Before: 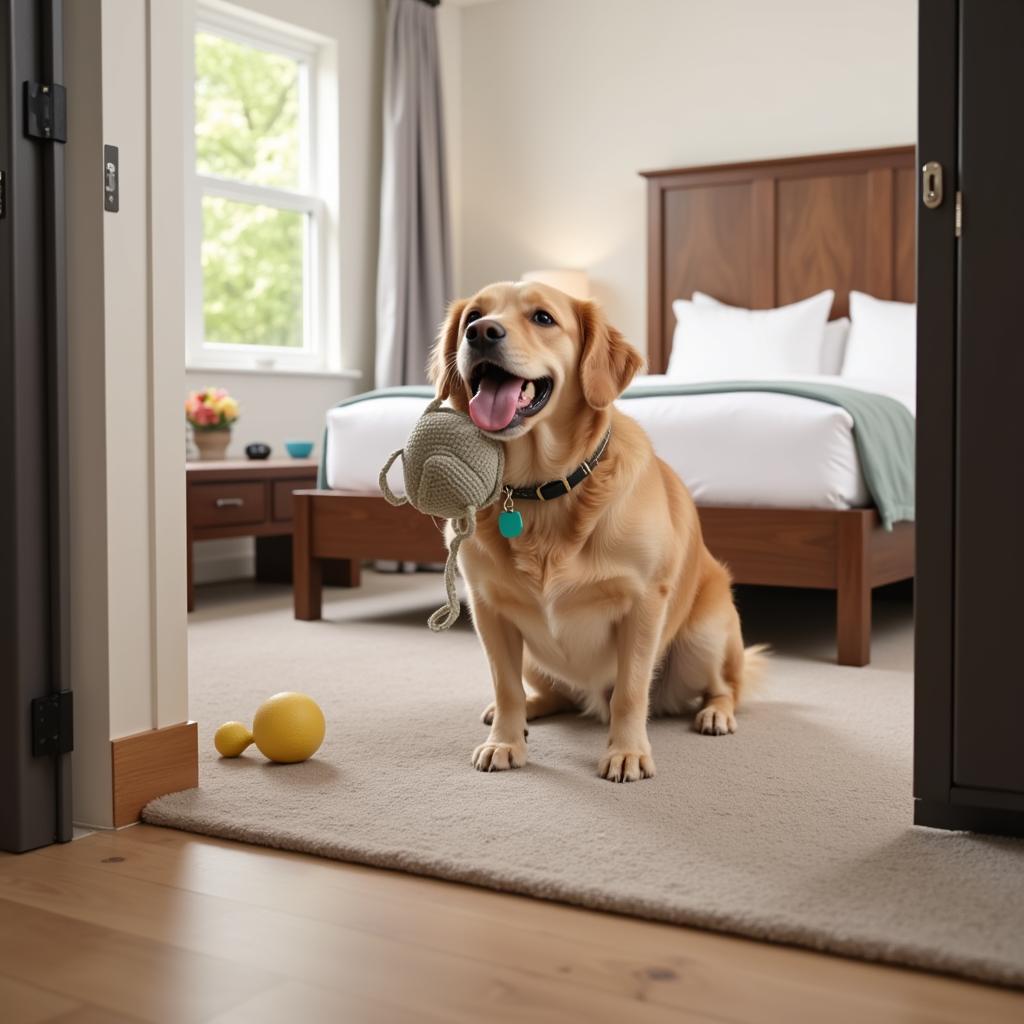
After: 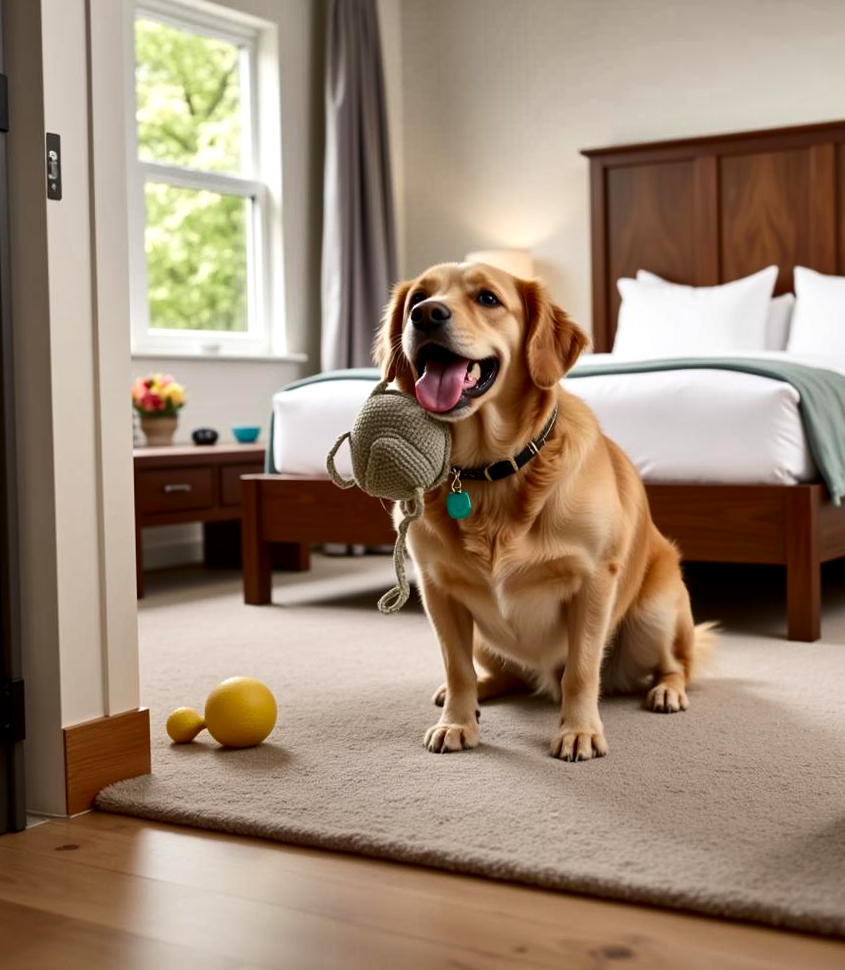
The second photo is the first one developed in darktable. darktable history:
shadows and highlights: shadows 20.81, highlights -81.55, soften with gaussian
contrast brightness saturation: contrast 0.189, brightness -0.107, saturation 0.215
crop and rotate: angle 0.975°, left 4.408%, top 1.092%, right 11.663%, bottom 2.493%
local contrast: highlights 106%, shadows 98%, detail 120%, midtone range 0.2
